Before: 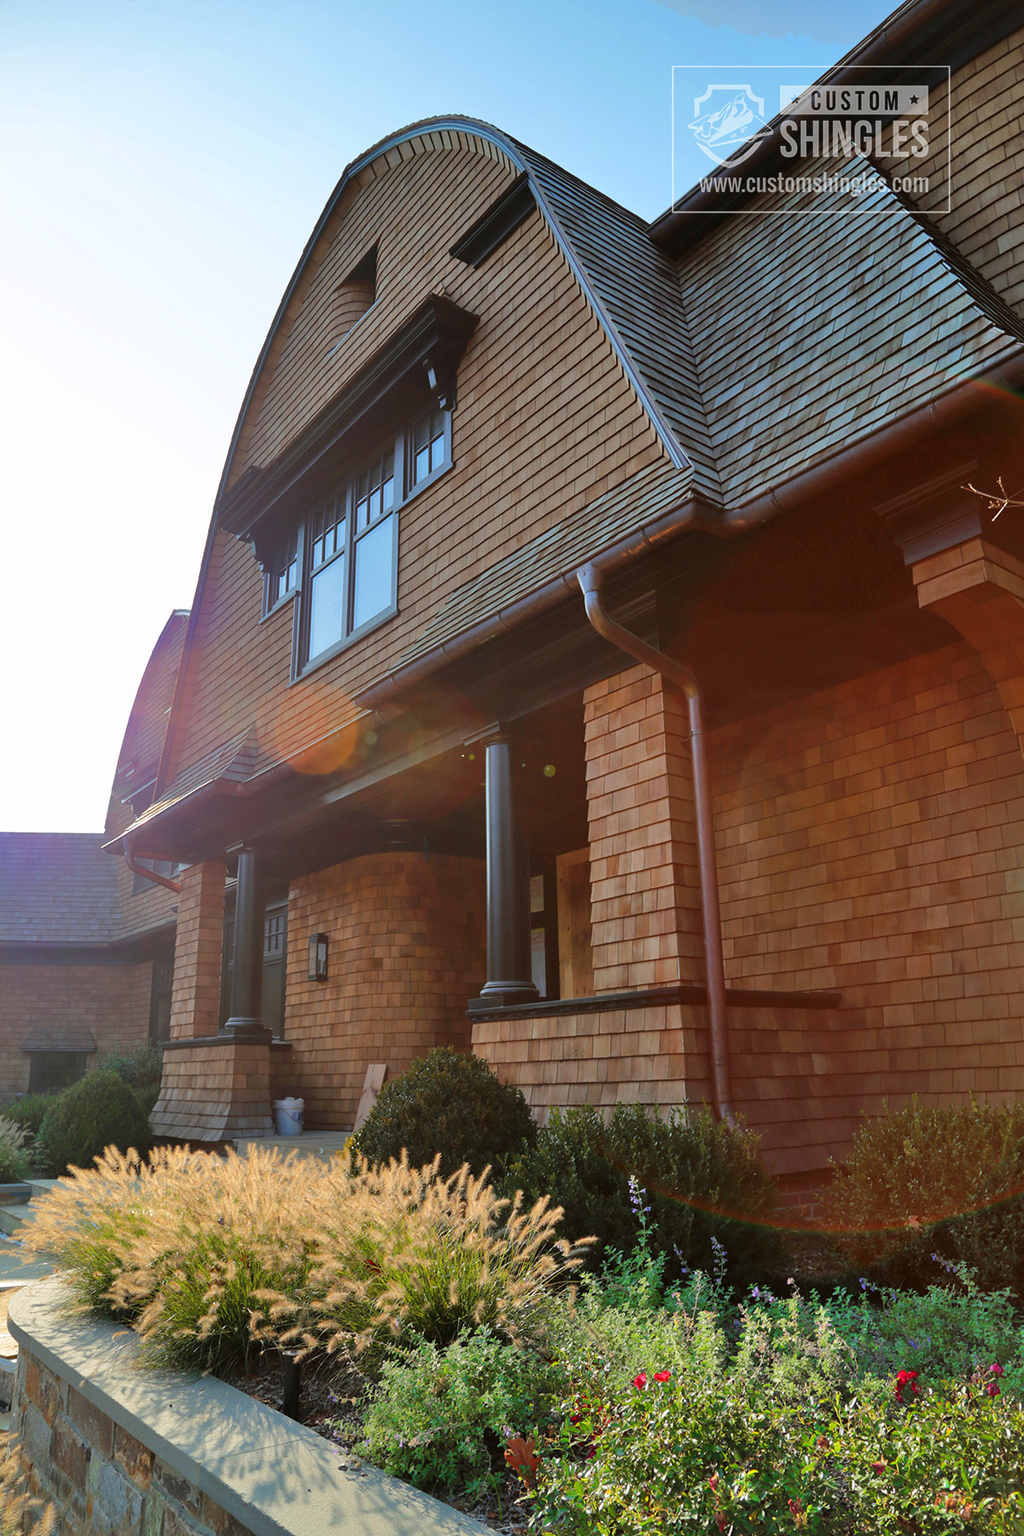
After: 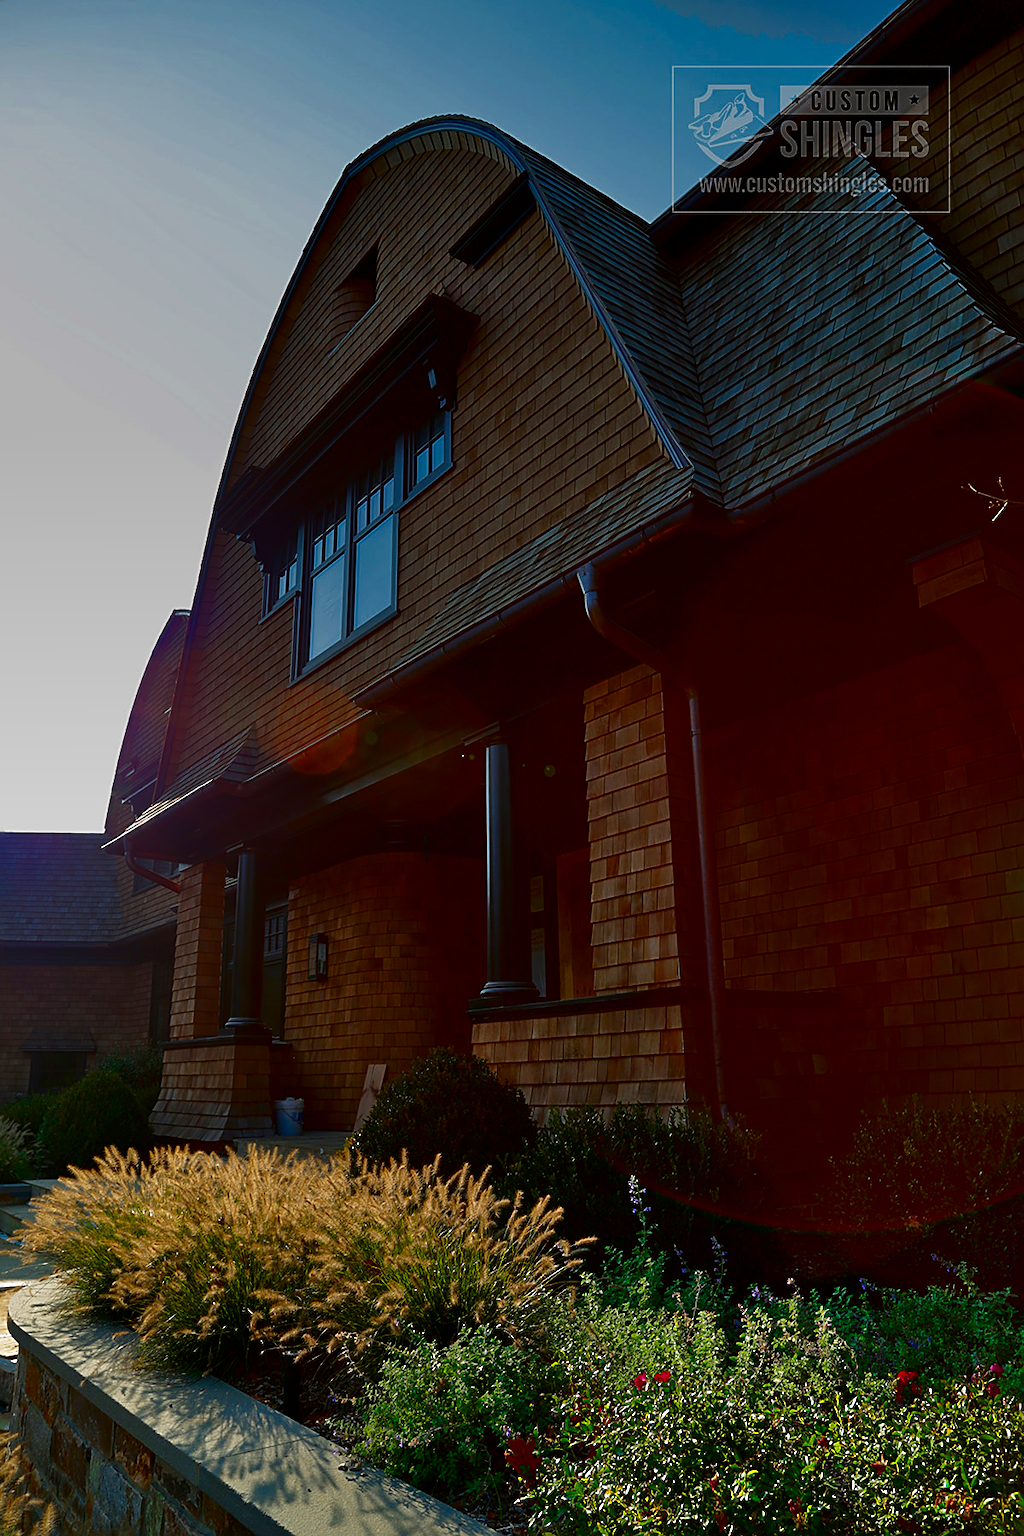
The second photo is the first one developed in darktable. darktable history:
graduated density: rotation -0.352°, offset 57.64
contrast brightness saturation: contrast 0.09, brightness -0.59, saturation 0.17
sharpen: on, module defaults
